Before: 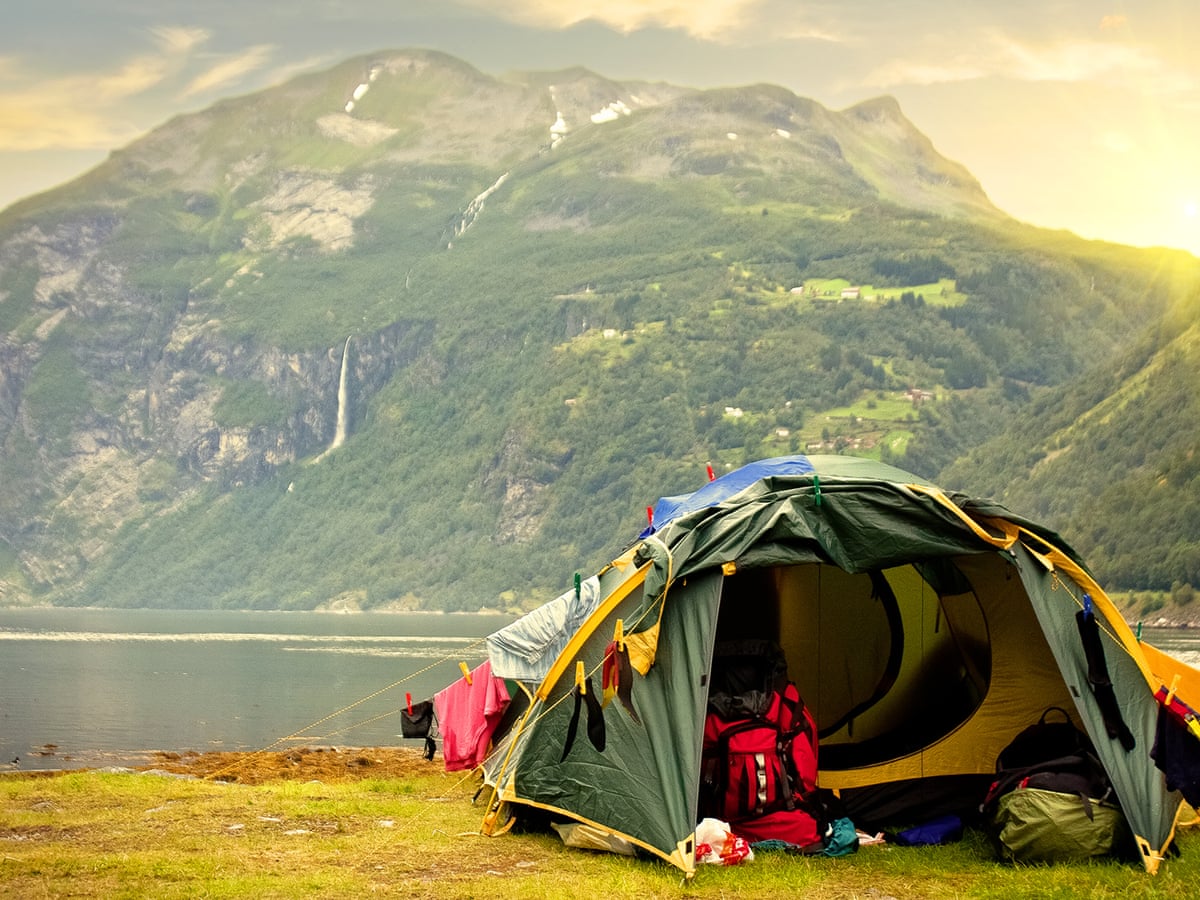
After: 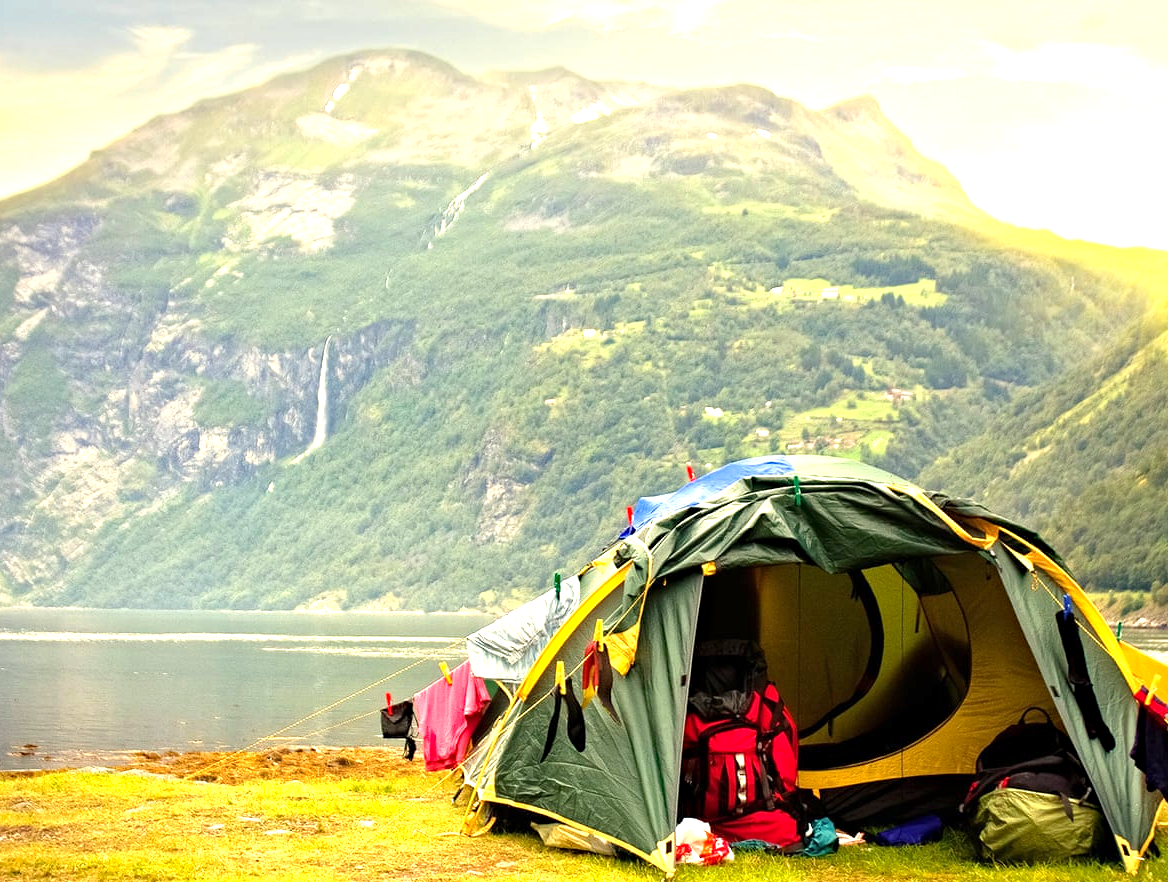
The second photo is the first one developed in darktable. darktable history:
exposure: exposure 1 EV, compensate highlight preservation false
crop: left 1.688%, right 0.268%, bottom 1.797%
haze removal: compatibility mode true, adaptive false
